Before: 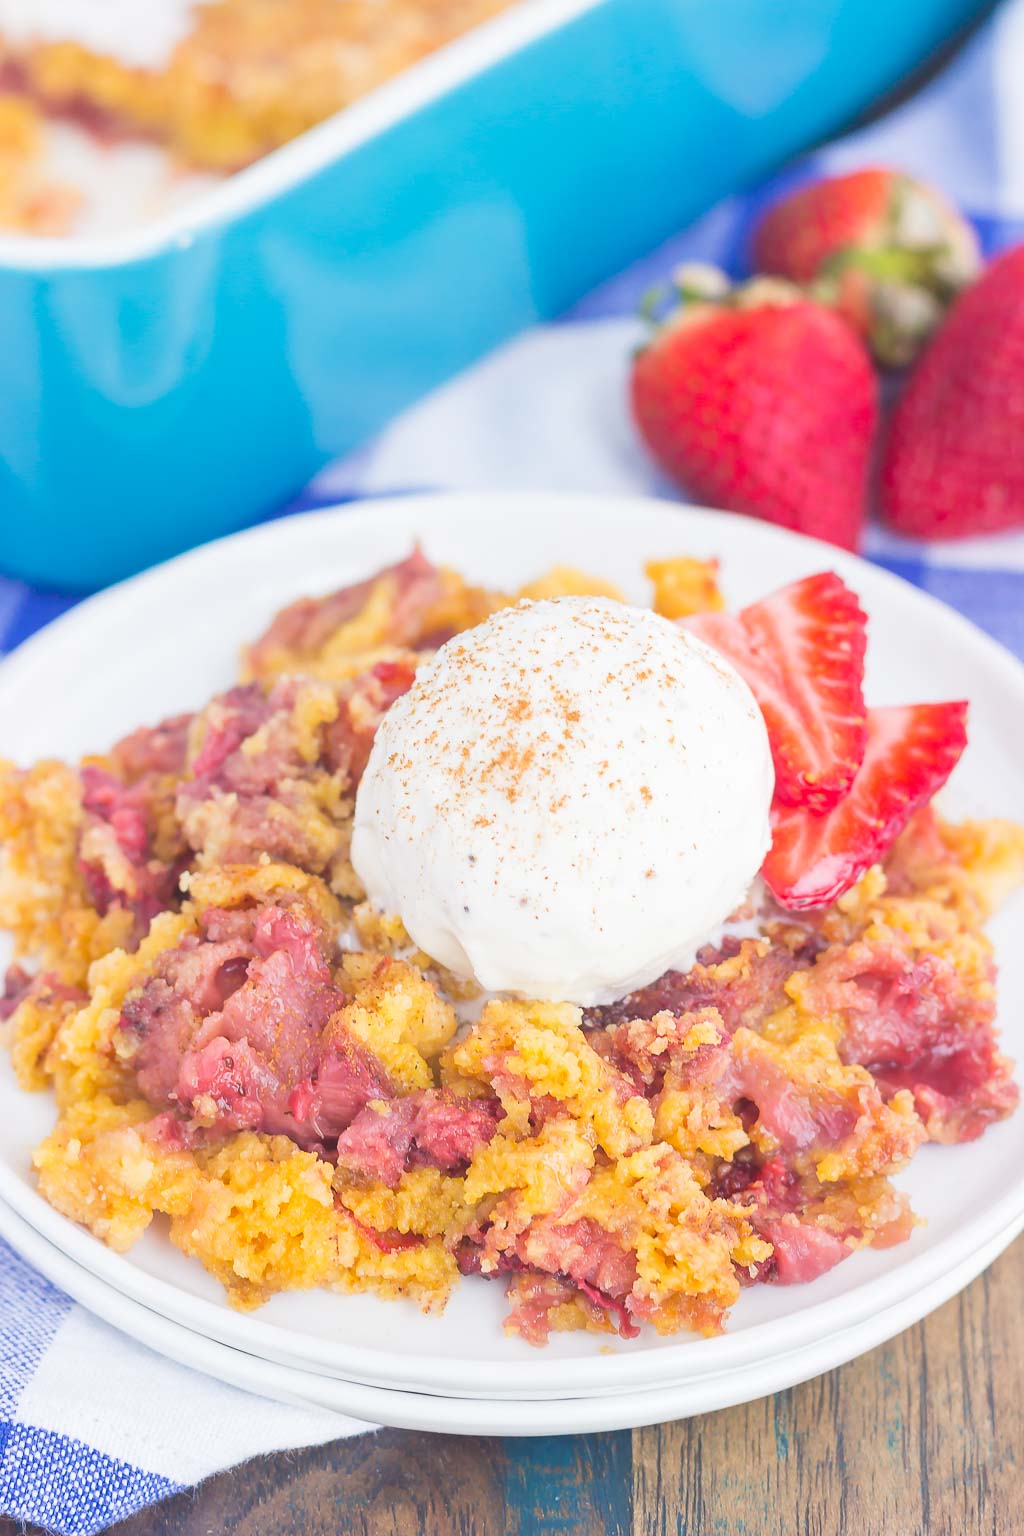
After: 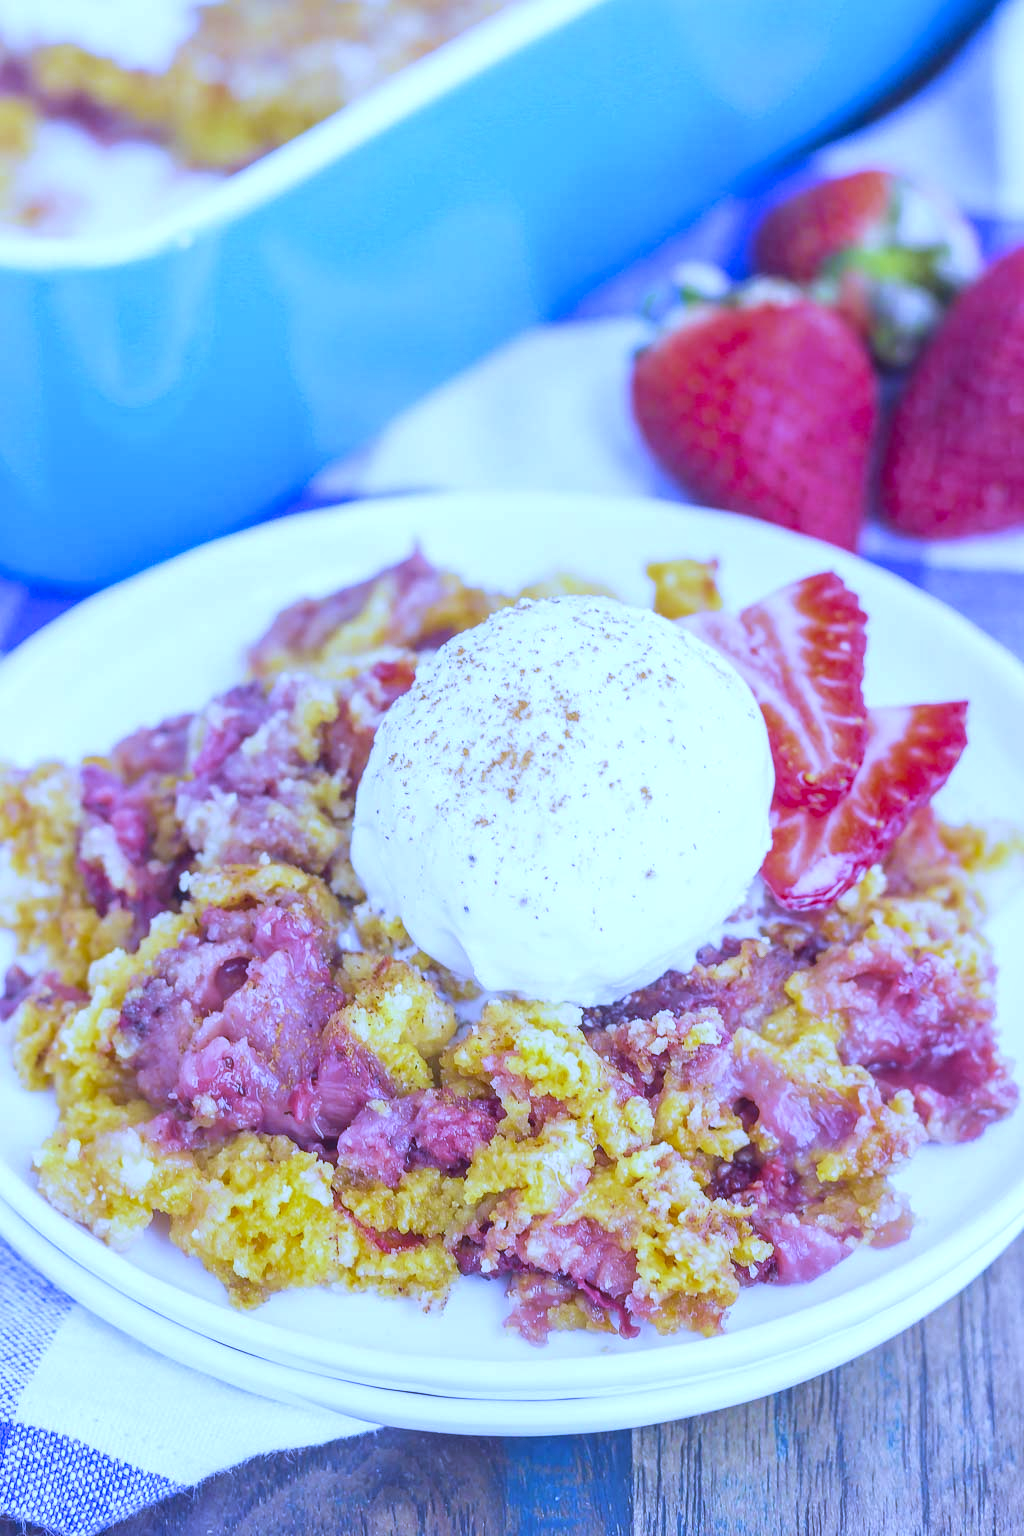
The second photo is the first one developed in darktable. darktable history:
local contrast: on, module defaults
white balance: red 0.766, blue 1.537
velvia: on, module defaults
